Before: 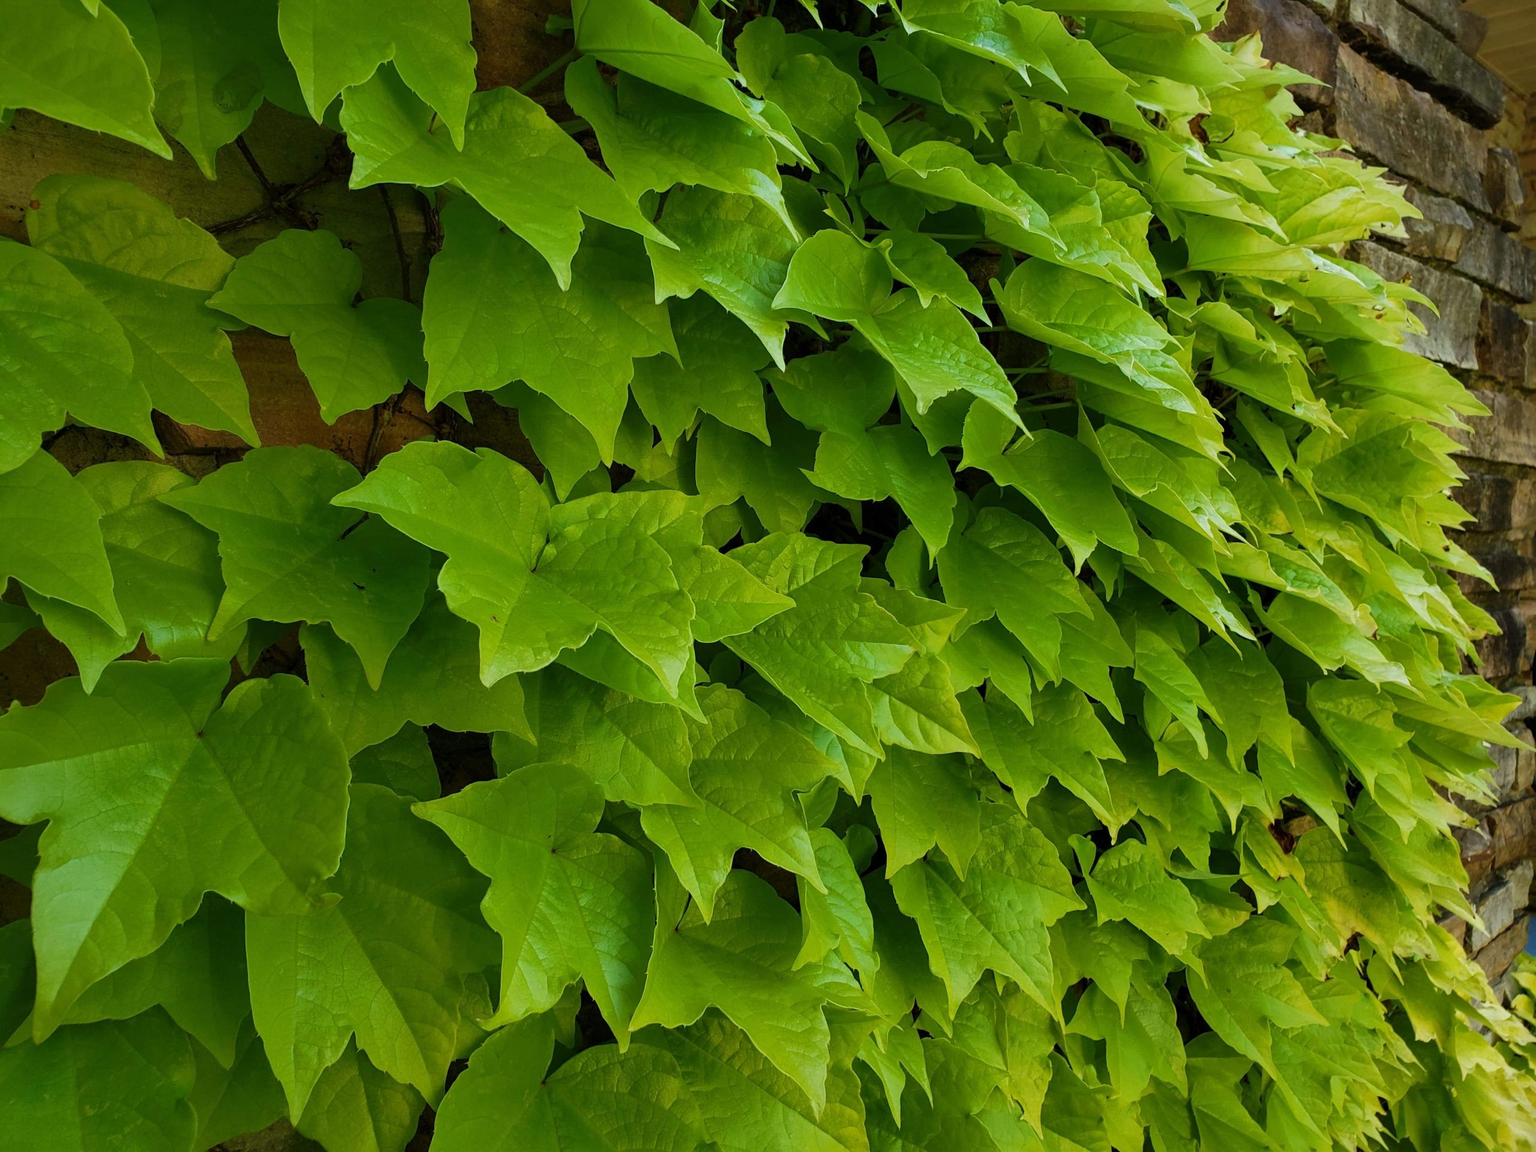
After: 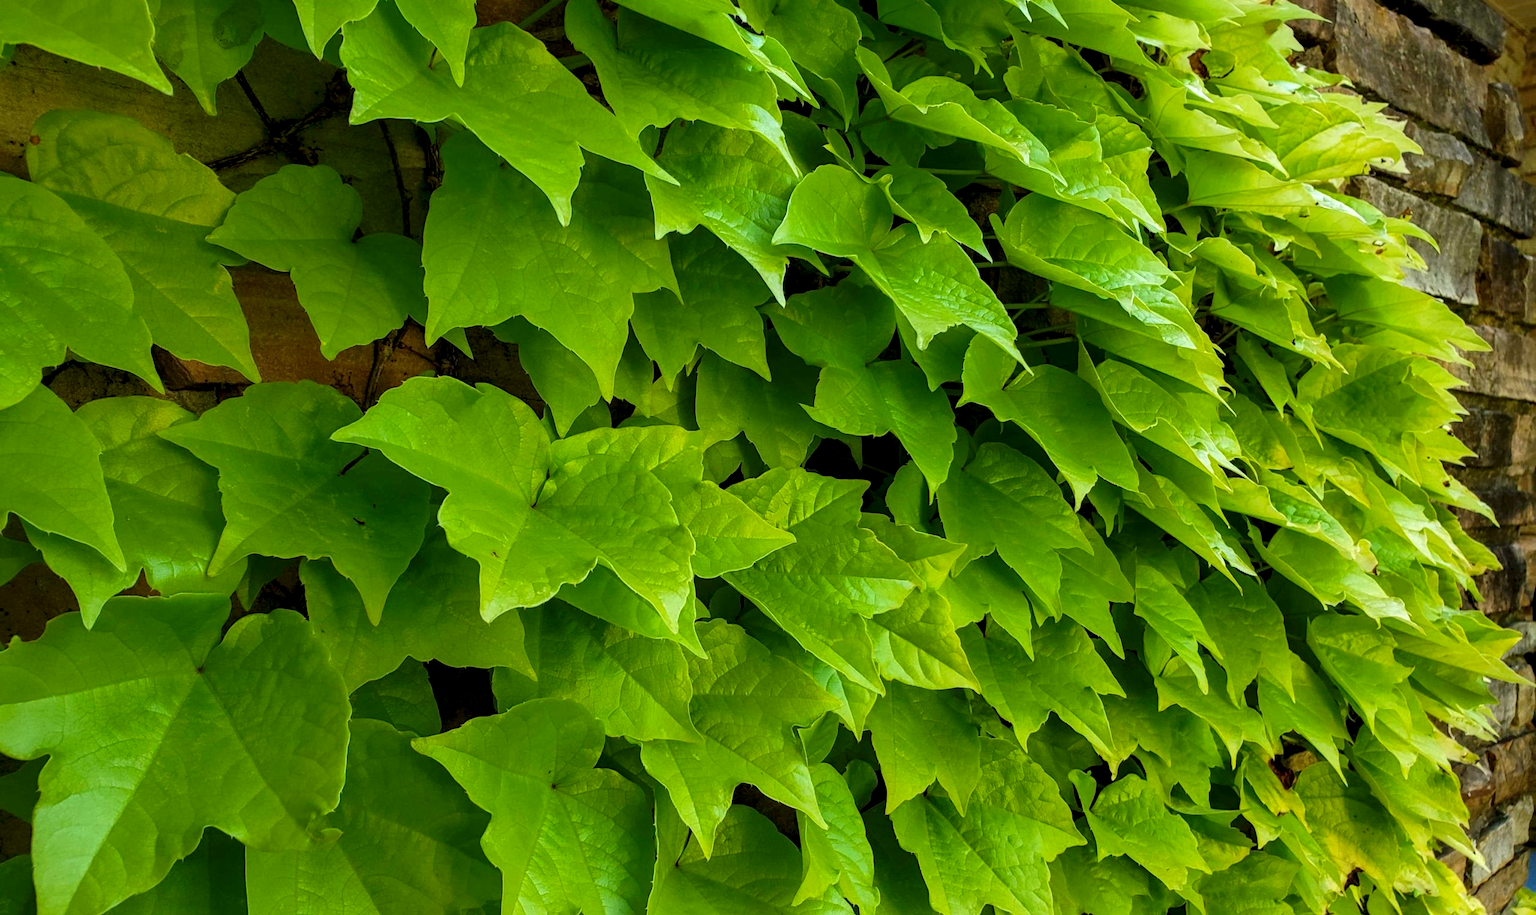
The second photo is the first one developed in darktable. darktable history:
local contrast: shadows 91%, midtone range 0.496
crop and rotate: top 5.65%, bottom 14.845%
exposure: exposure 0.371 EV, compensate highlight preservation false
color correction: highlights b* -0.045, saturation 1.11
